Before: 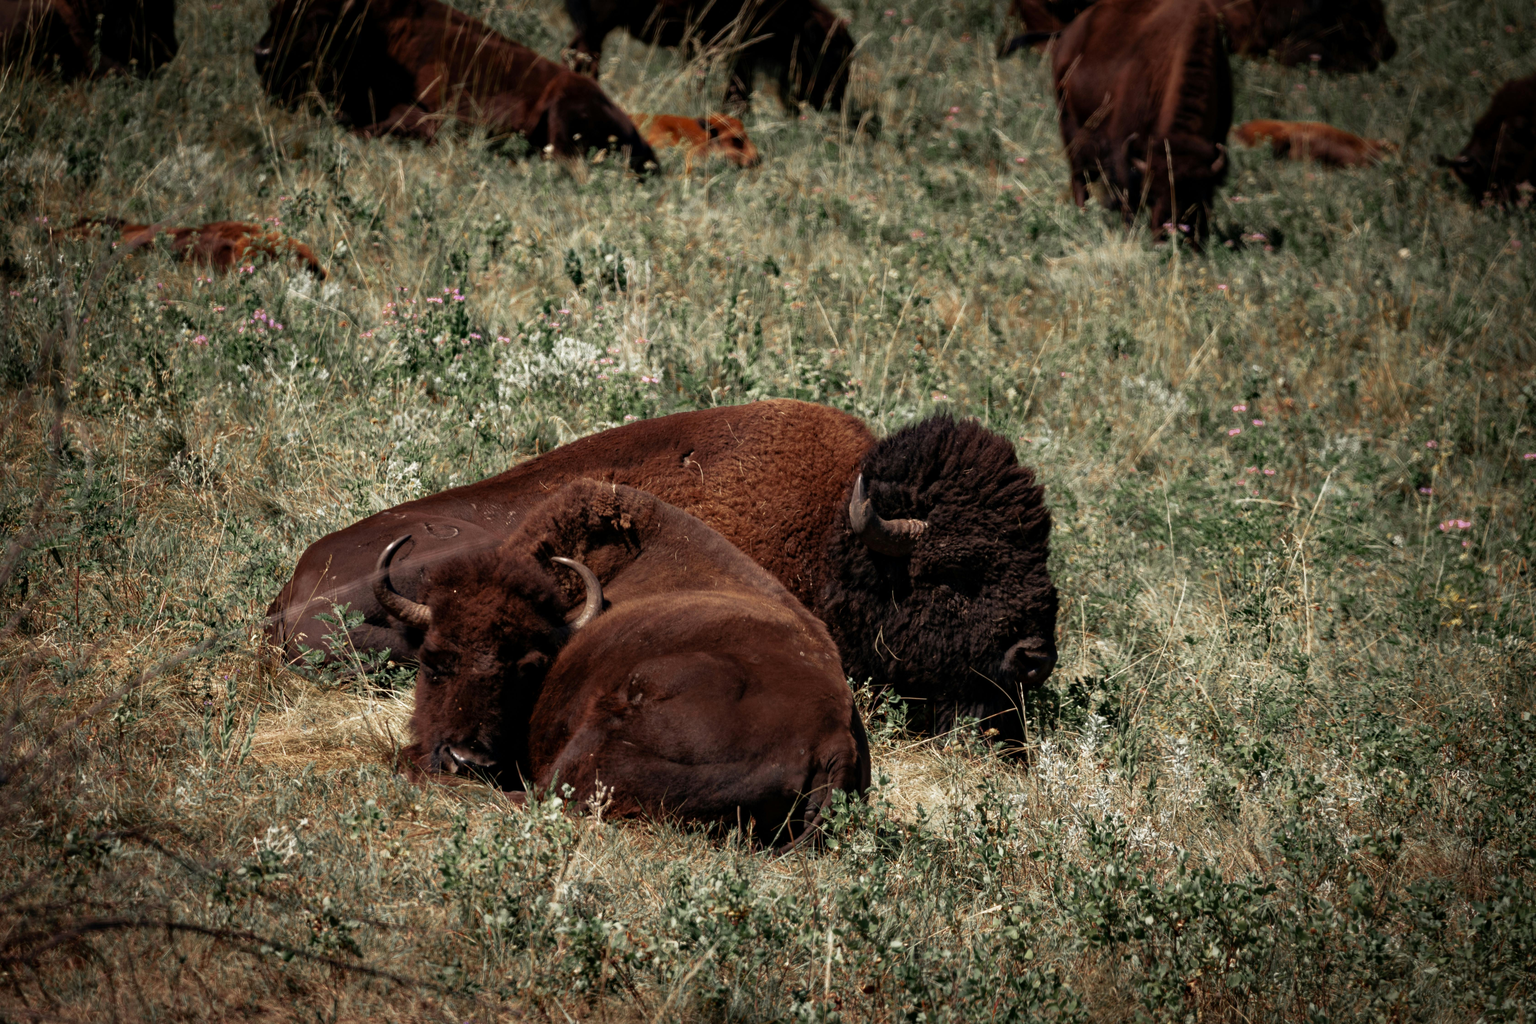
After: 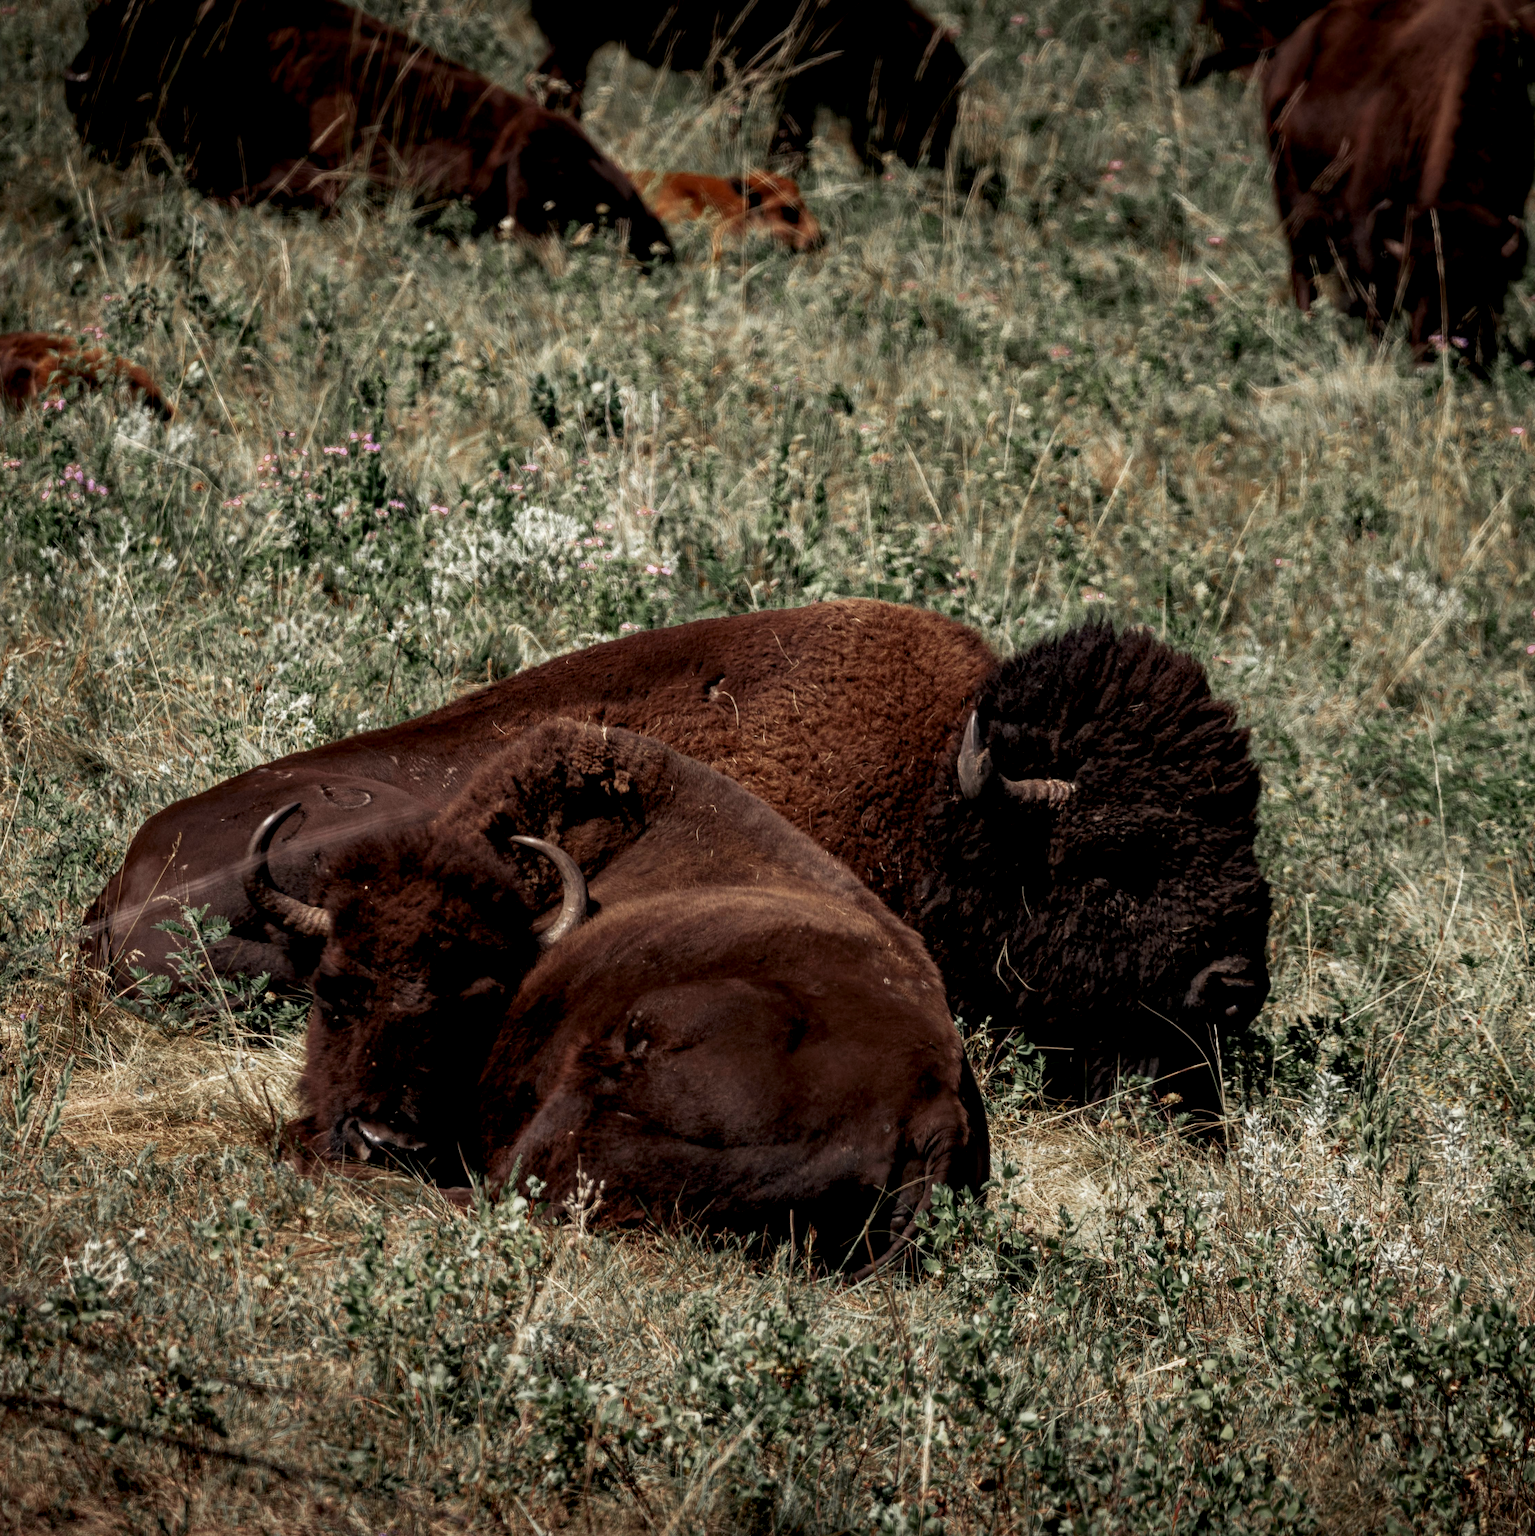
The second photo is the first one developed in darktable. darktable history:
local contrast: highlights 58%, detail 145%
exposure: exposure -0.49 EV, compensate highlight preservation false
crop and rotate: left 13.764%, right 19.585%
